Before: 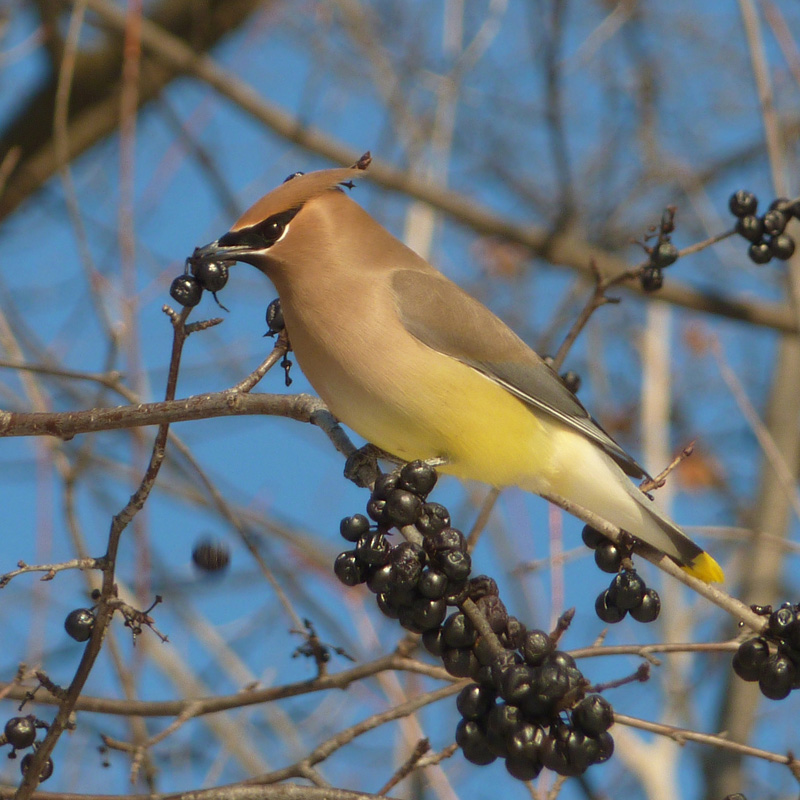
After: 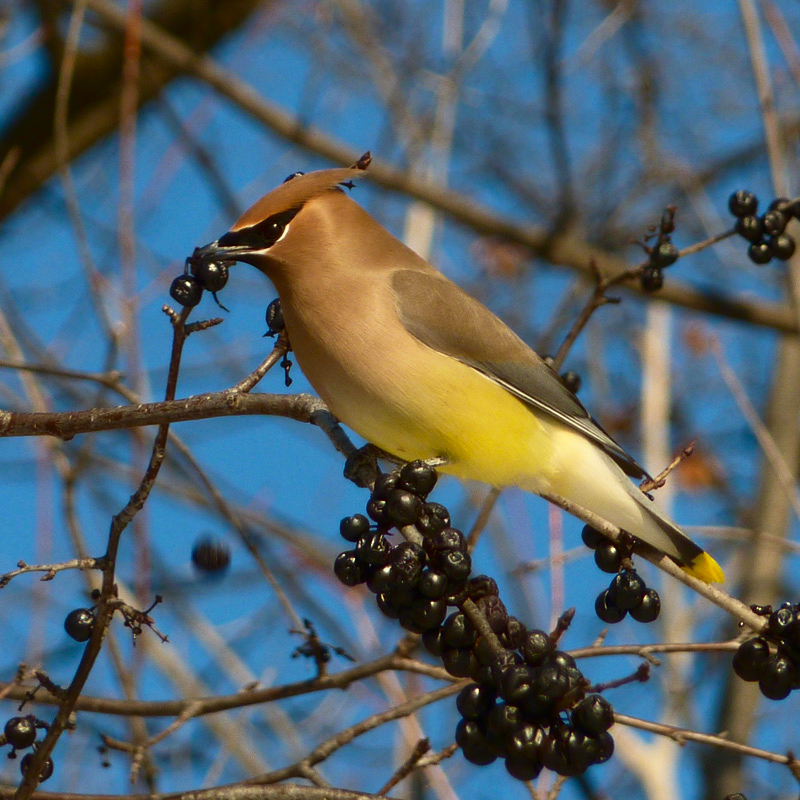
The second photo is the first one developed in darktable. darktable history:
contrast brightness saturation: contrast 0.191, brightness -0.109, saturation 0.209
